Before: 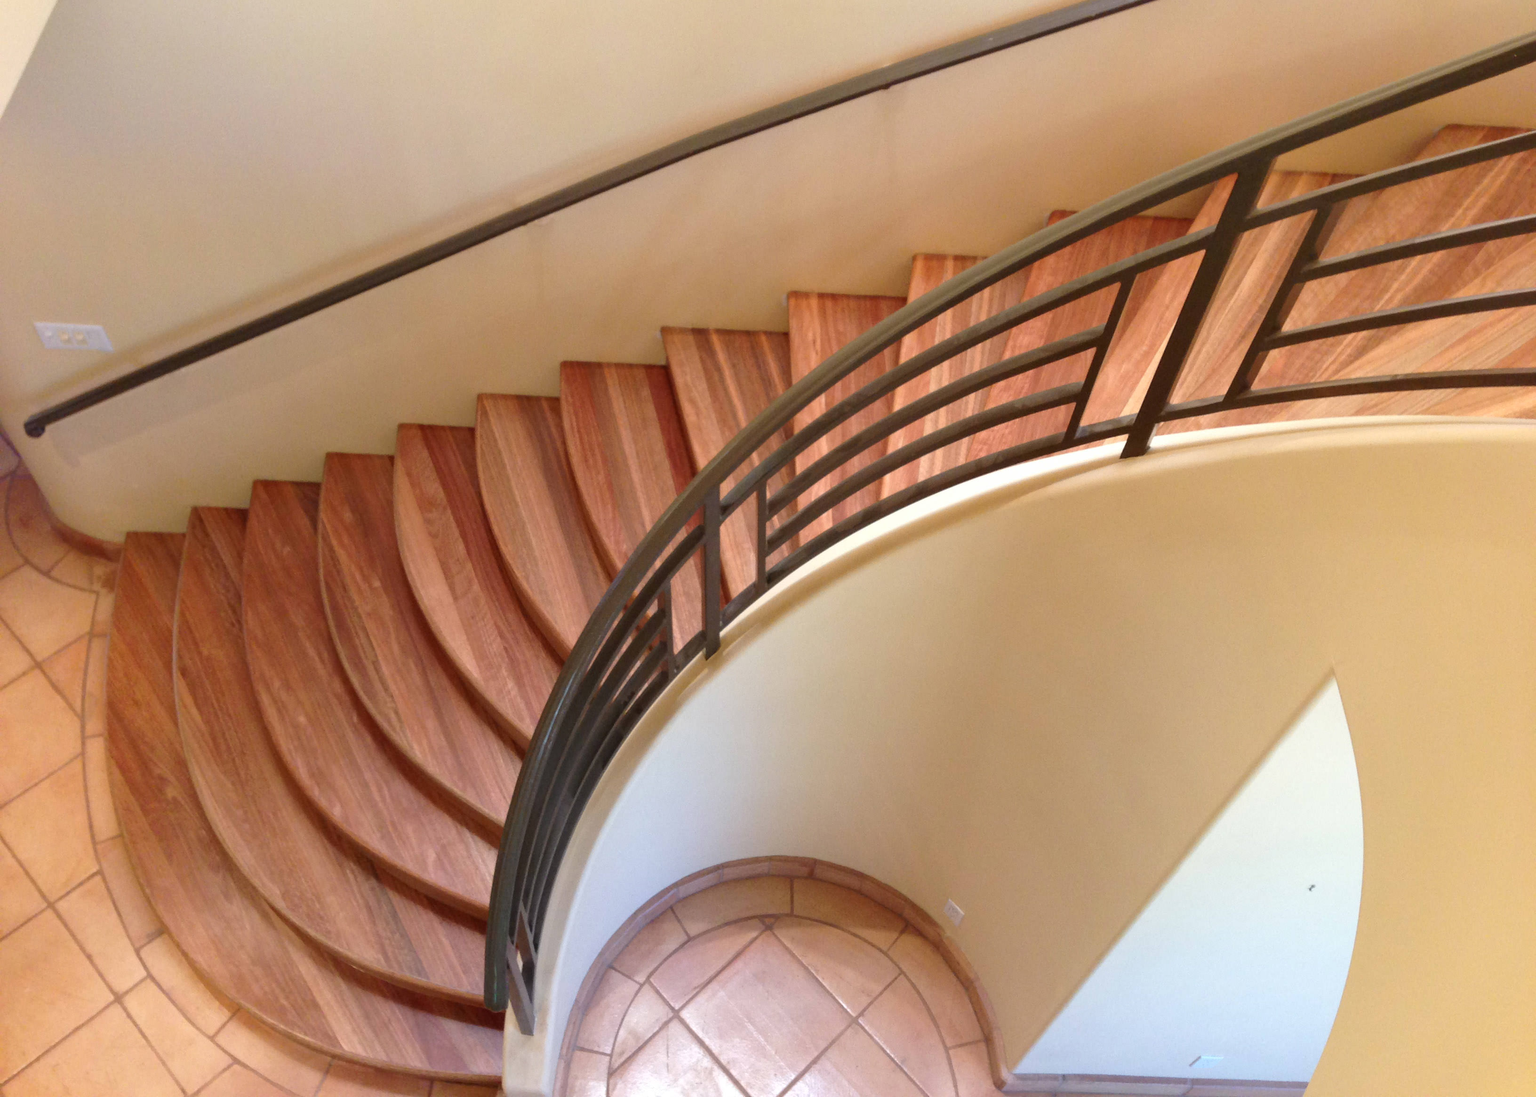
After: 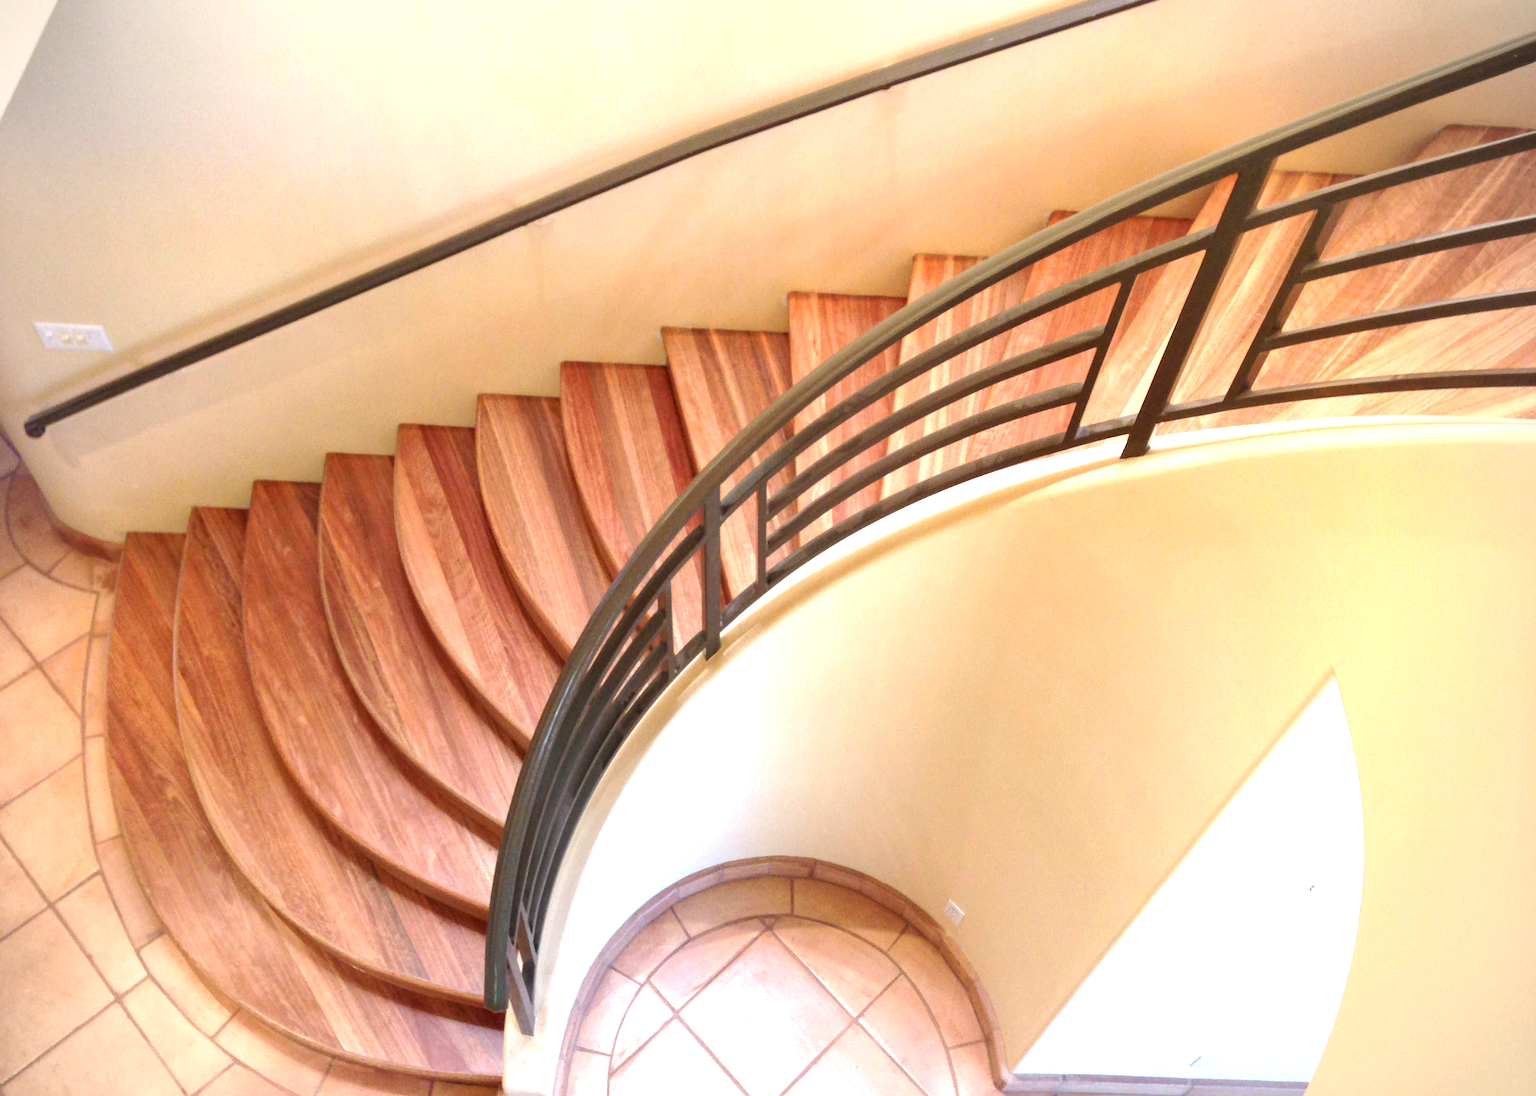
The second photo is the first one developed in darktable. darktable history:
vignetting: on, module defaults
exposure: exposure 1 EV, compensate highlight preservation false
local contrast: highlights 100%, shadows 100%, detail 120%, midtone range 0.2
